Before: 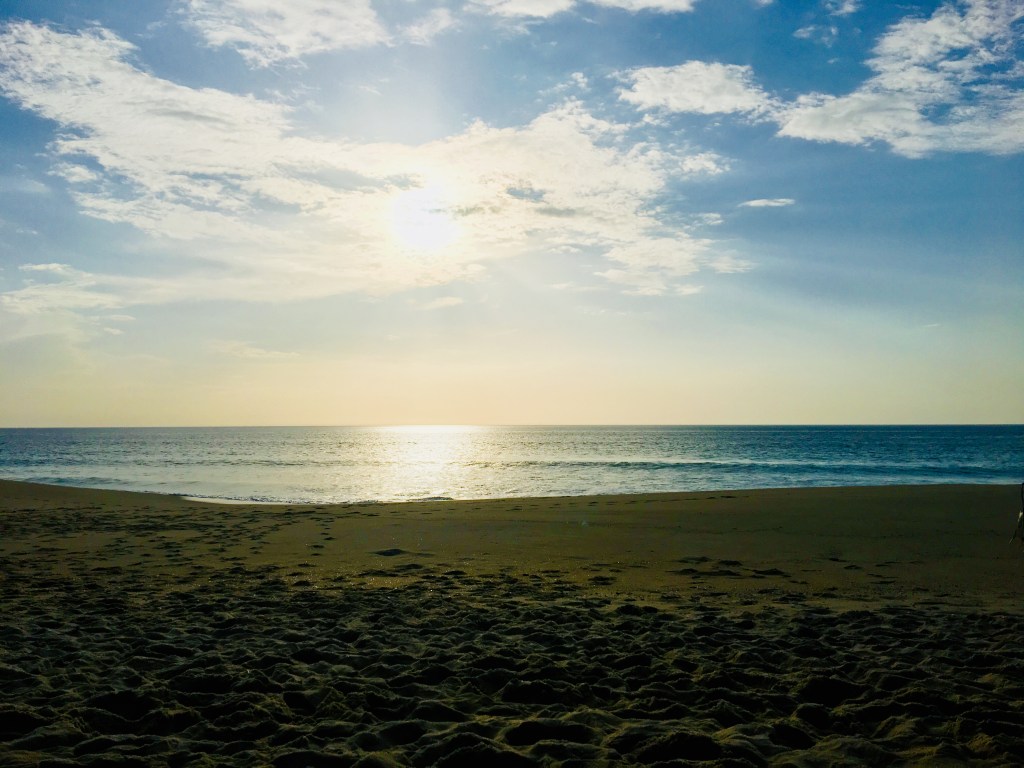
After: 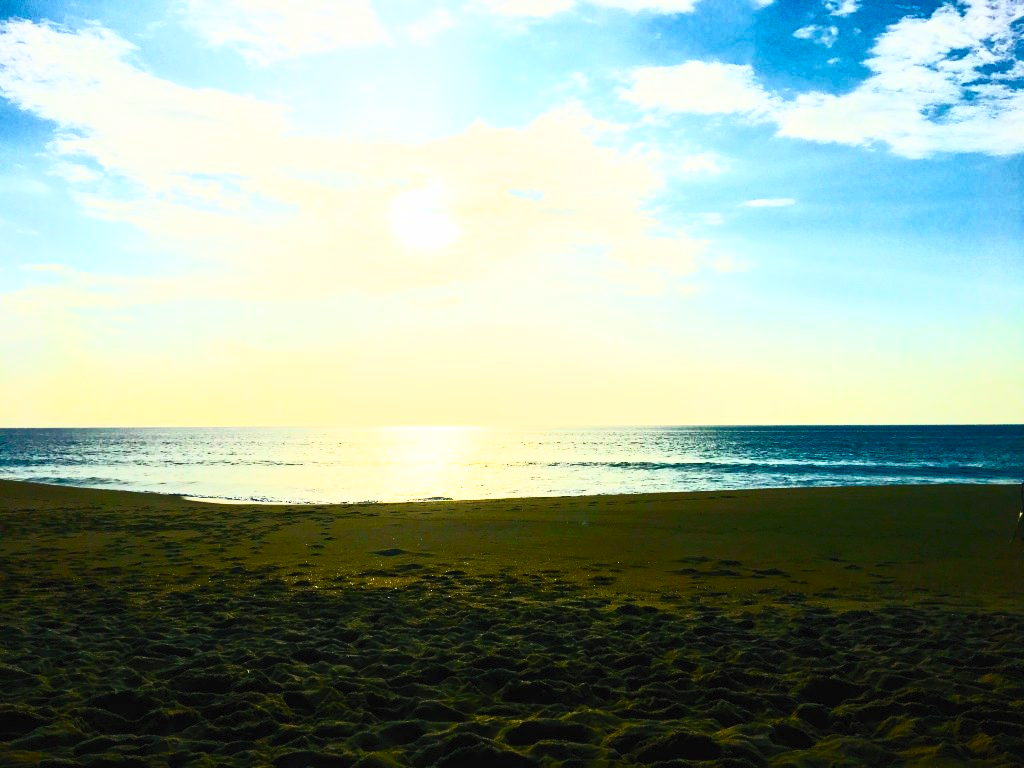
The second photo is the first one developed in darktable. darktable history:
contrast brightness saturation: contrast 0.848, brightness 0.589, saturation 0.58
